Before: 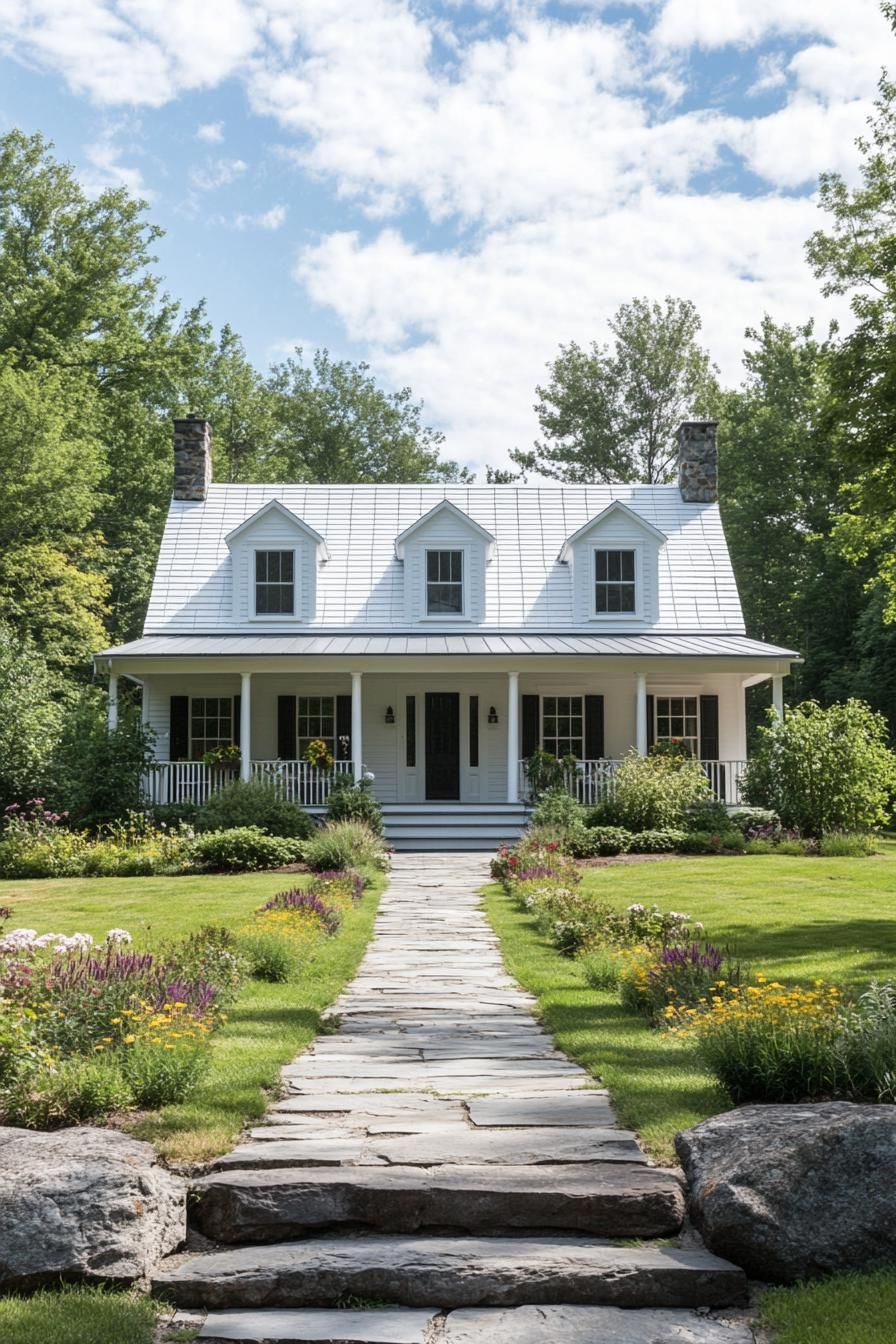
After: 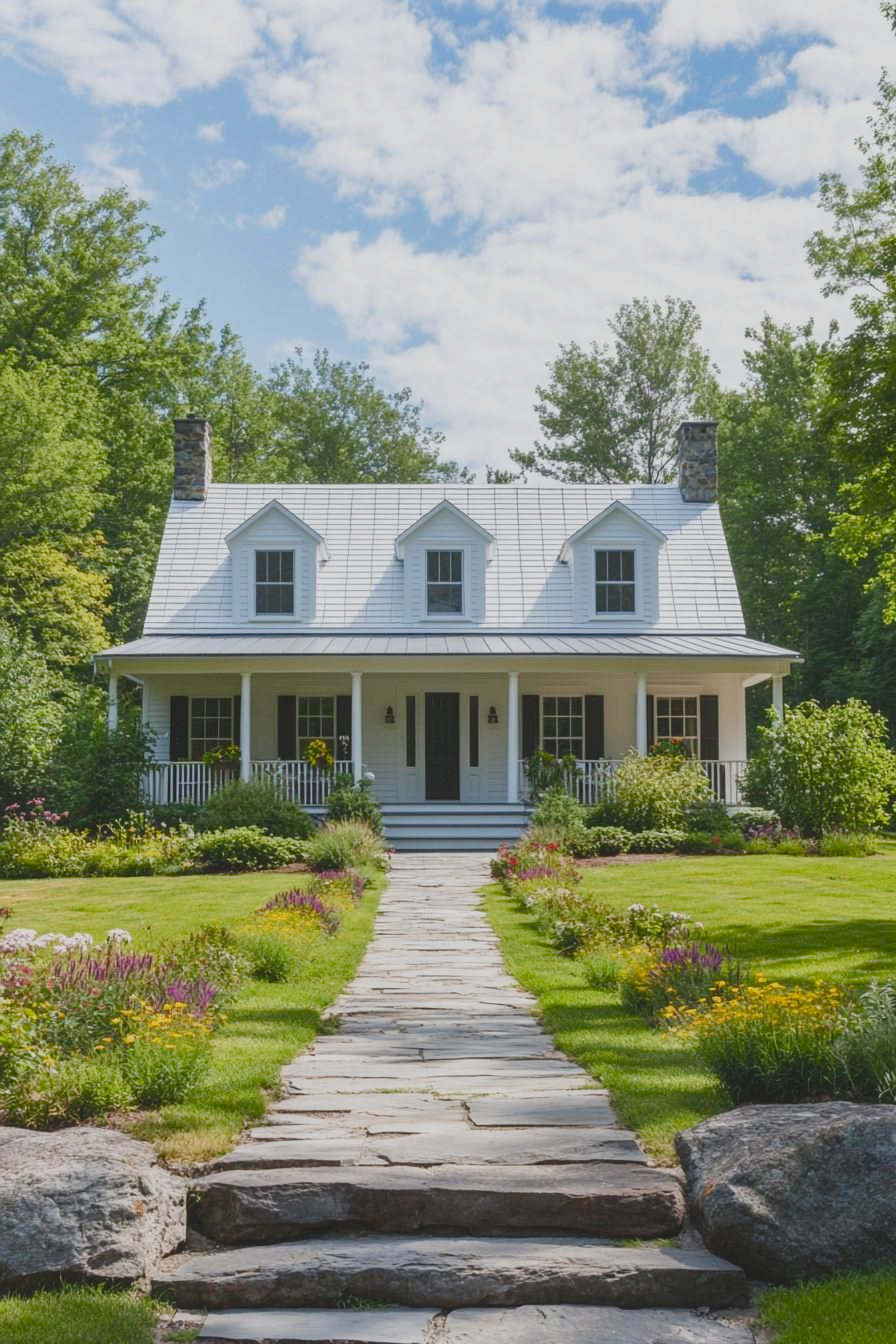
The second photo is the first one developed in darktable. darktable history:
color balance rgb: global offset › luminance 0.772%, perceptual saturation grading › global saturation 20%, perceptual saturation grading › highlights -14.446%, perceptual saturation grading › shadows 49.332%, contrast -20.071%
